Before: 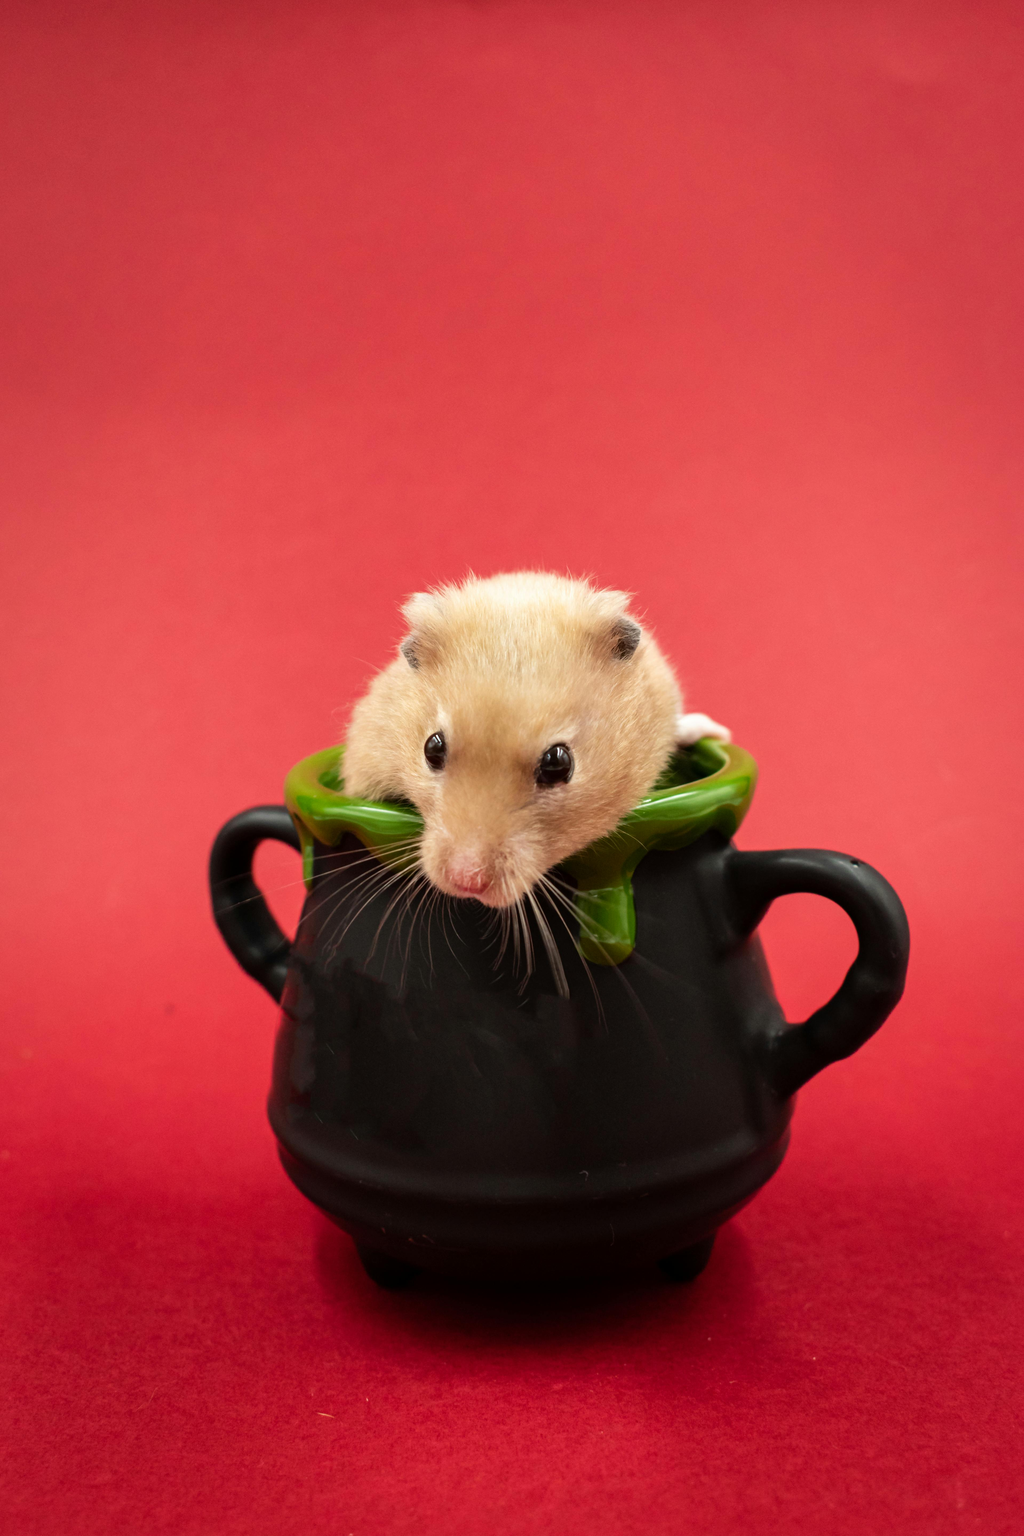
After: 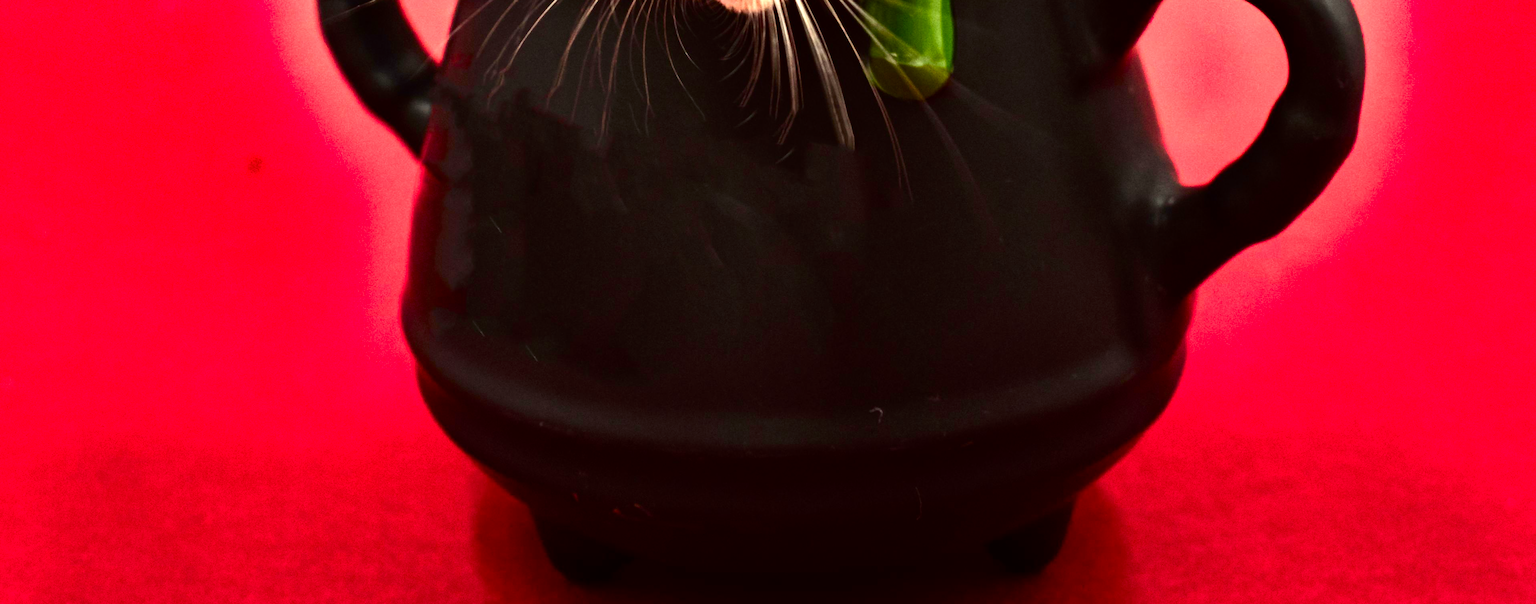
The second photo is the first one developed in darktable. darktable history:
levels: levels [0, 0.352, 0.703]
crop and rotate: top 58.546%, bottom 15.211%
shadows and highlights: shadows 24.5, highlights -79.79, soften with gaussian
contrast brightness saturation: contrast 0.273
color correction: highlights a* -1.12, highlights b* 4.65, shadows a* 3.58
